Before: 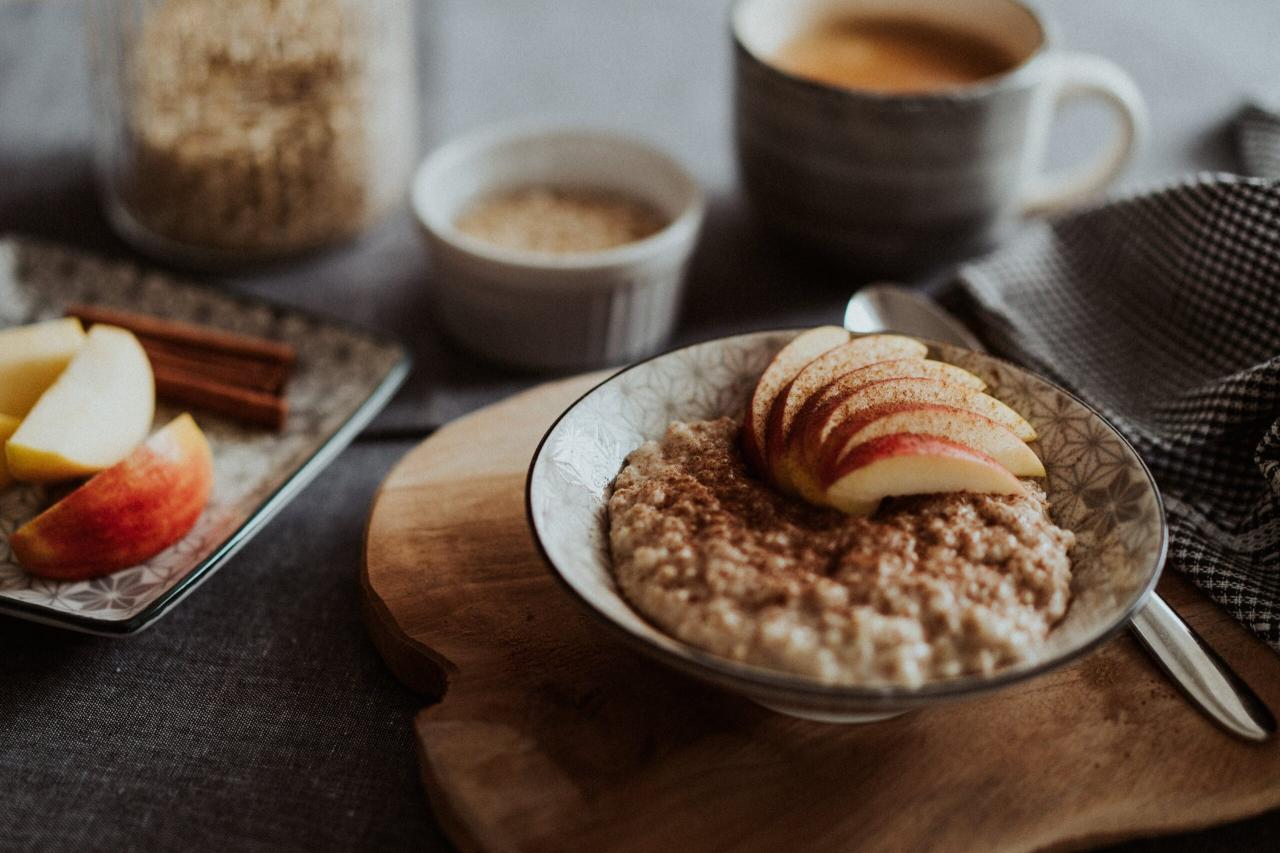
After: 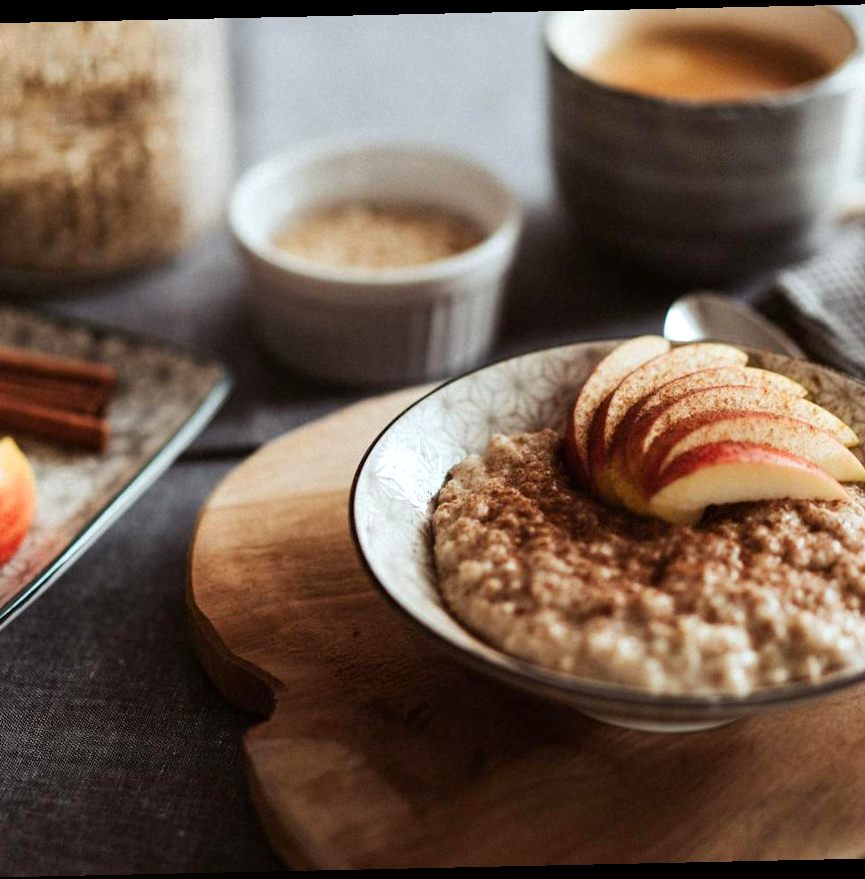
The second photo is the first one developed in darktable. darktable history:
exposure: exposure 0.566 EV, compensate highlight preservation false
rotate and perspective: rotation -1.24°, automatic cropping off
crop and rotate: left 14.436%, right 18.898%
